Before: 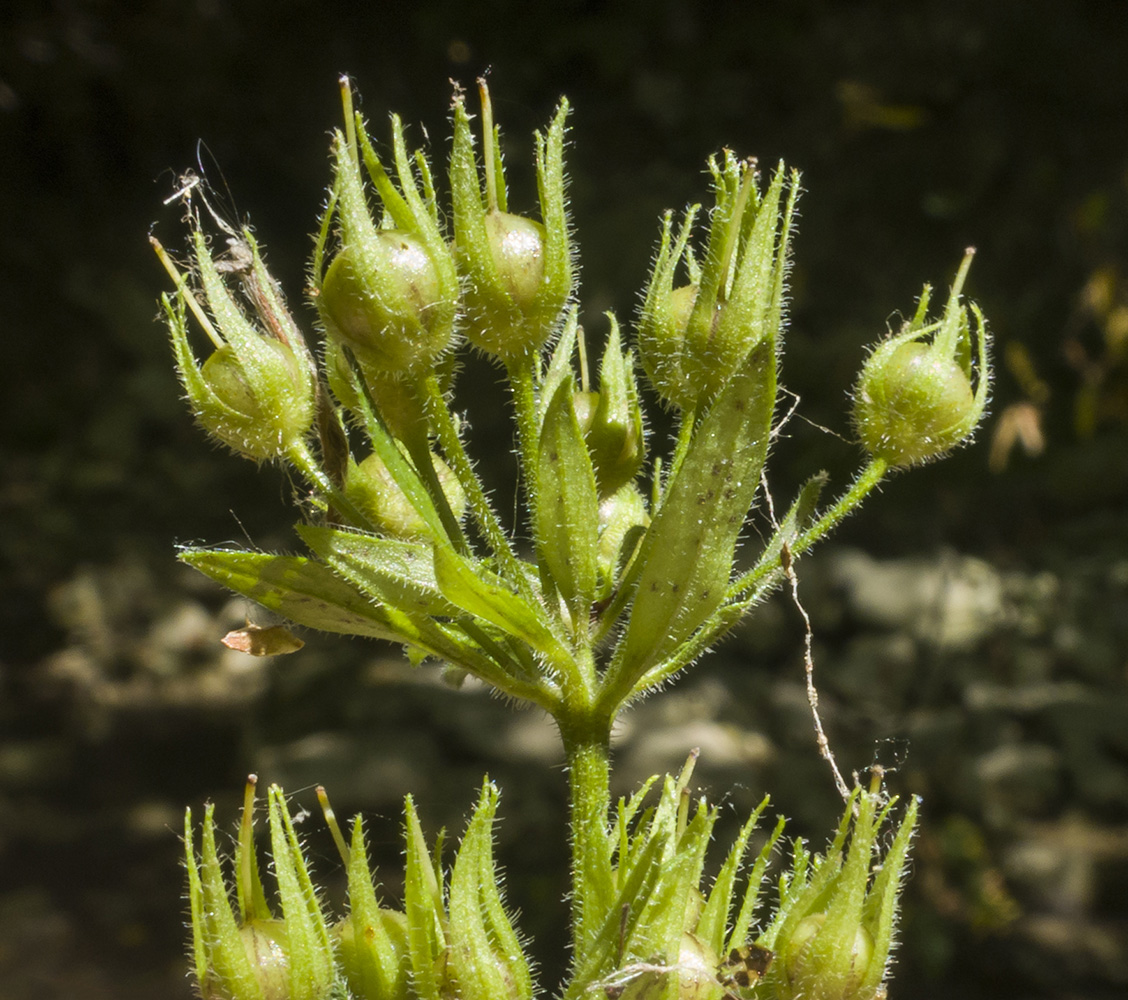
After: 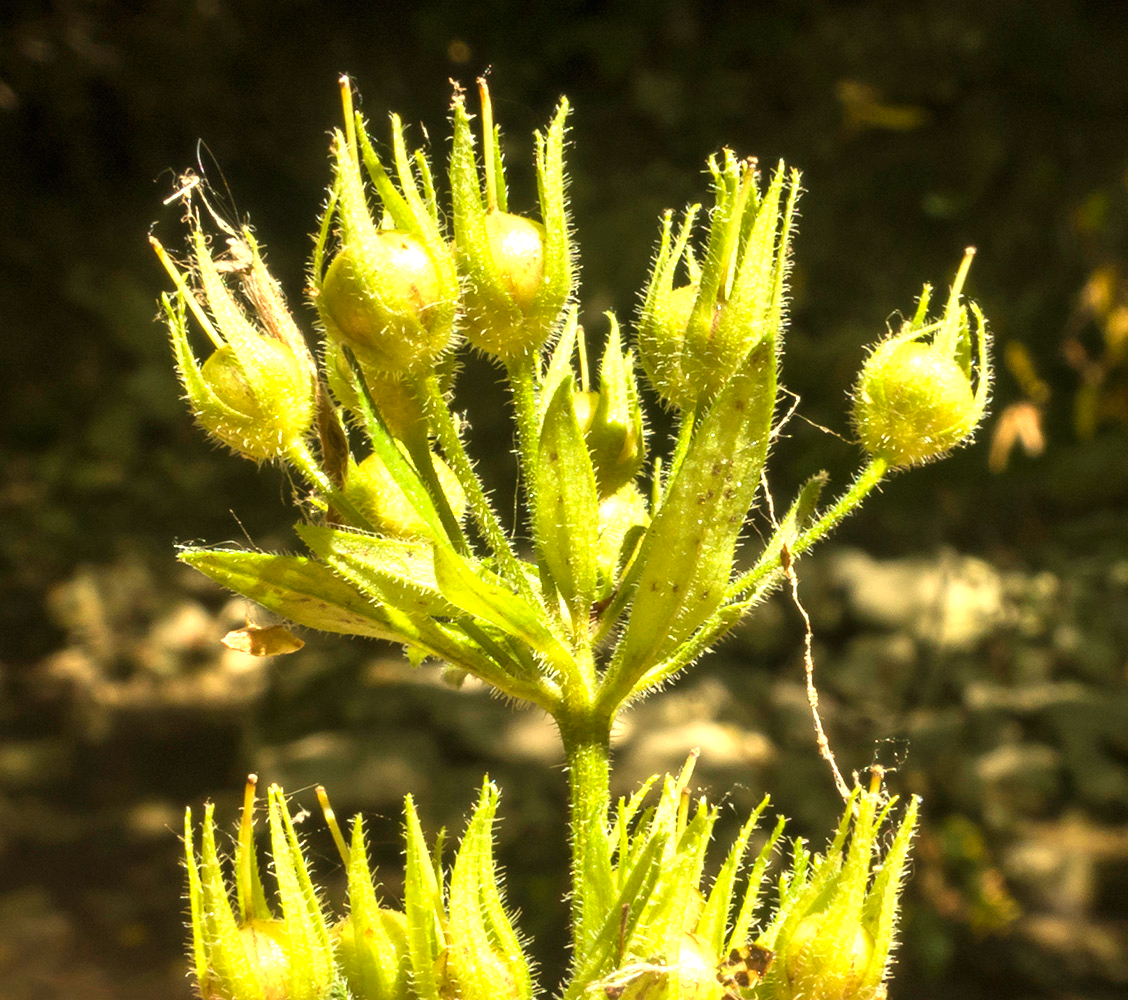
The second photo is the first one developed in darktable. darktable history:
exposure: black level correction 0, exposure 1.1 EV, compensate exposure bias true, compensate highlight preservation false
white balance: red 1.08, blue 0.791
